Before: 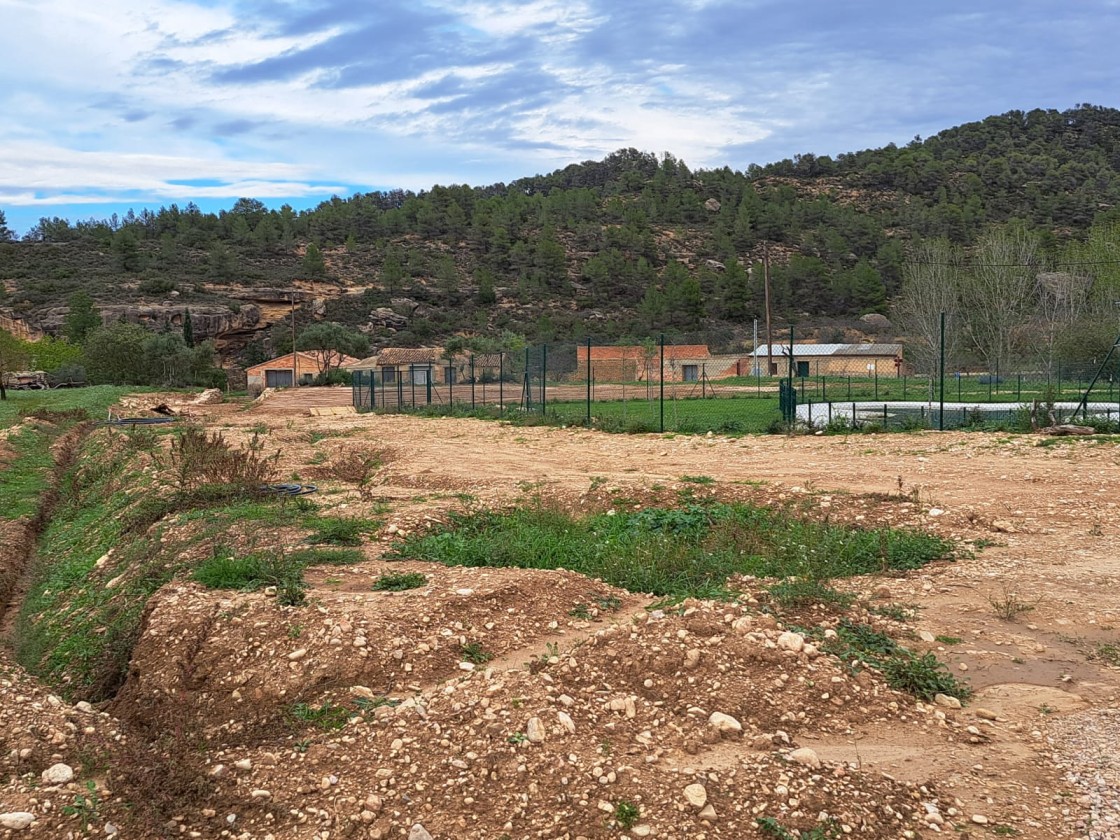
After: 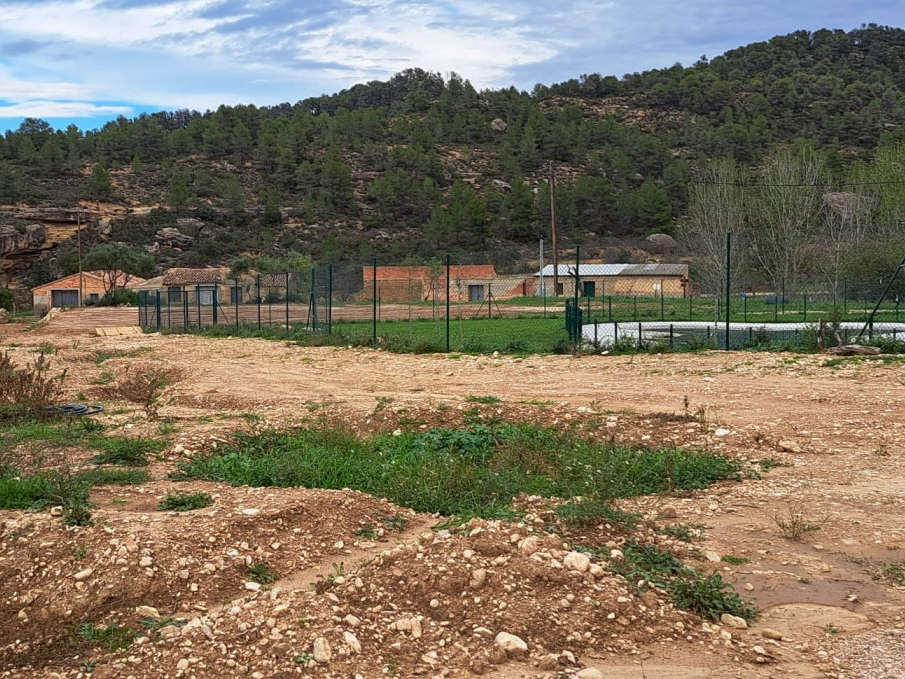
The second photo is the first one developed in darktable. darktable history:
contrast brightness saturation: contrast 0.03, brightness -0.04
crop: left 19.159%, top 9.58%, bottom 9.58%
